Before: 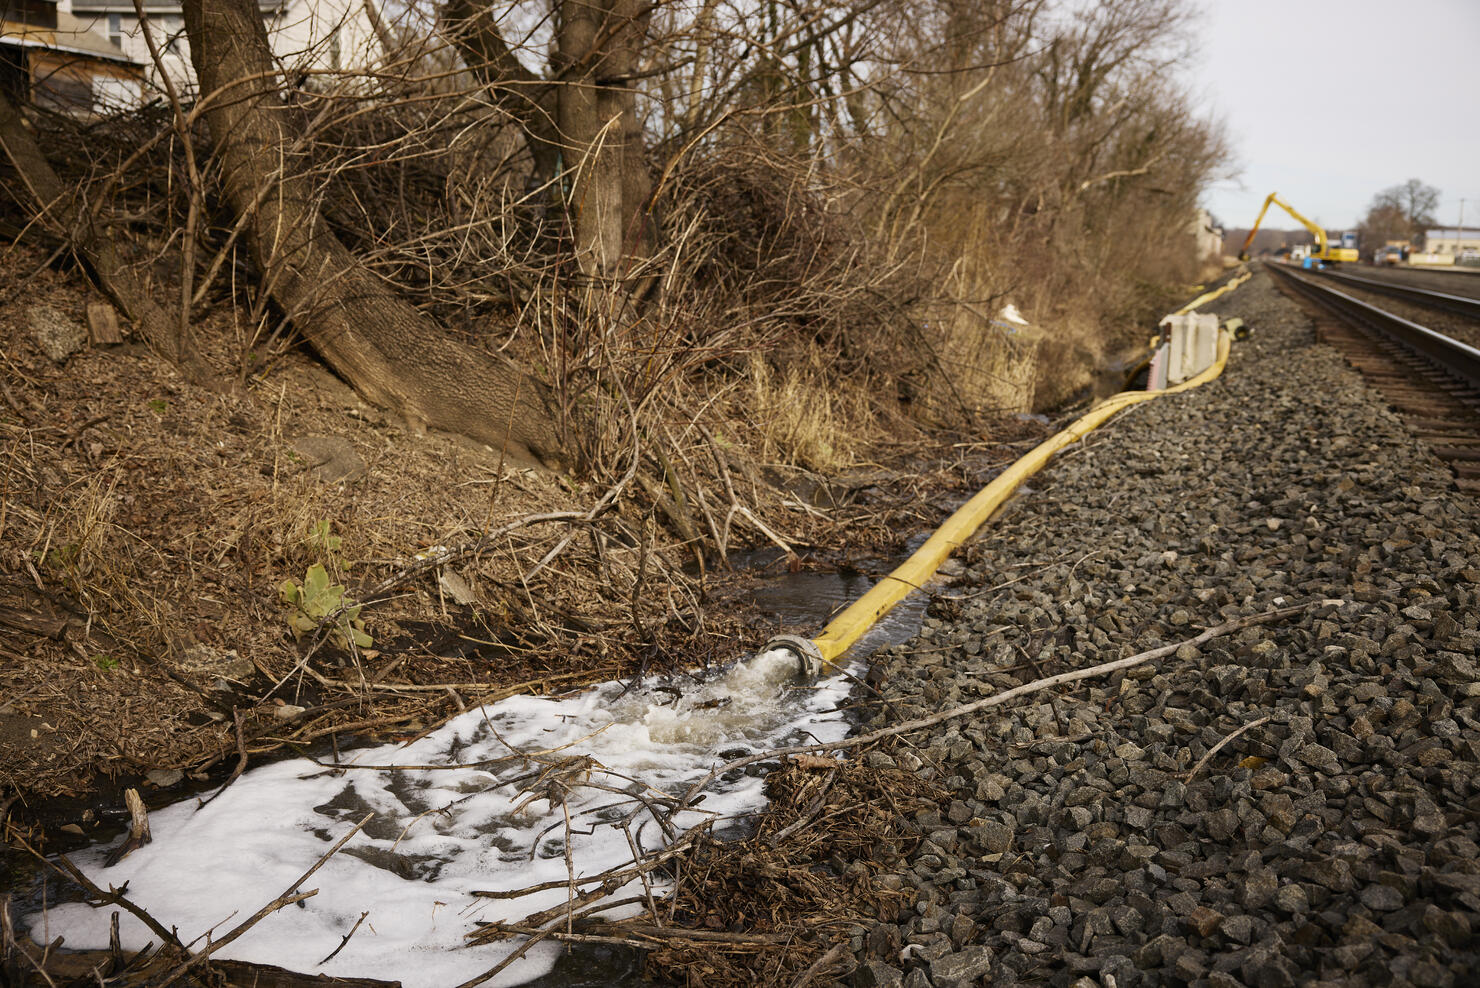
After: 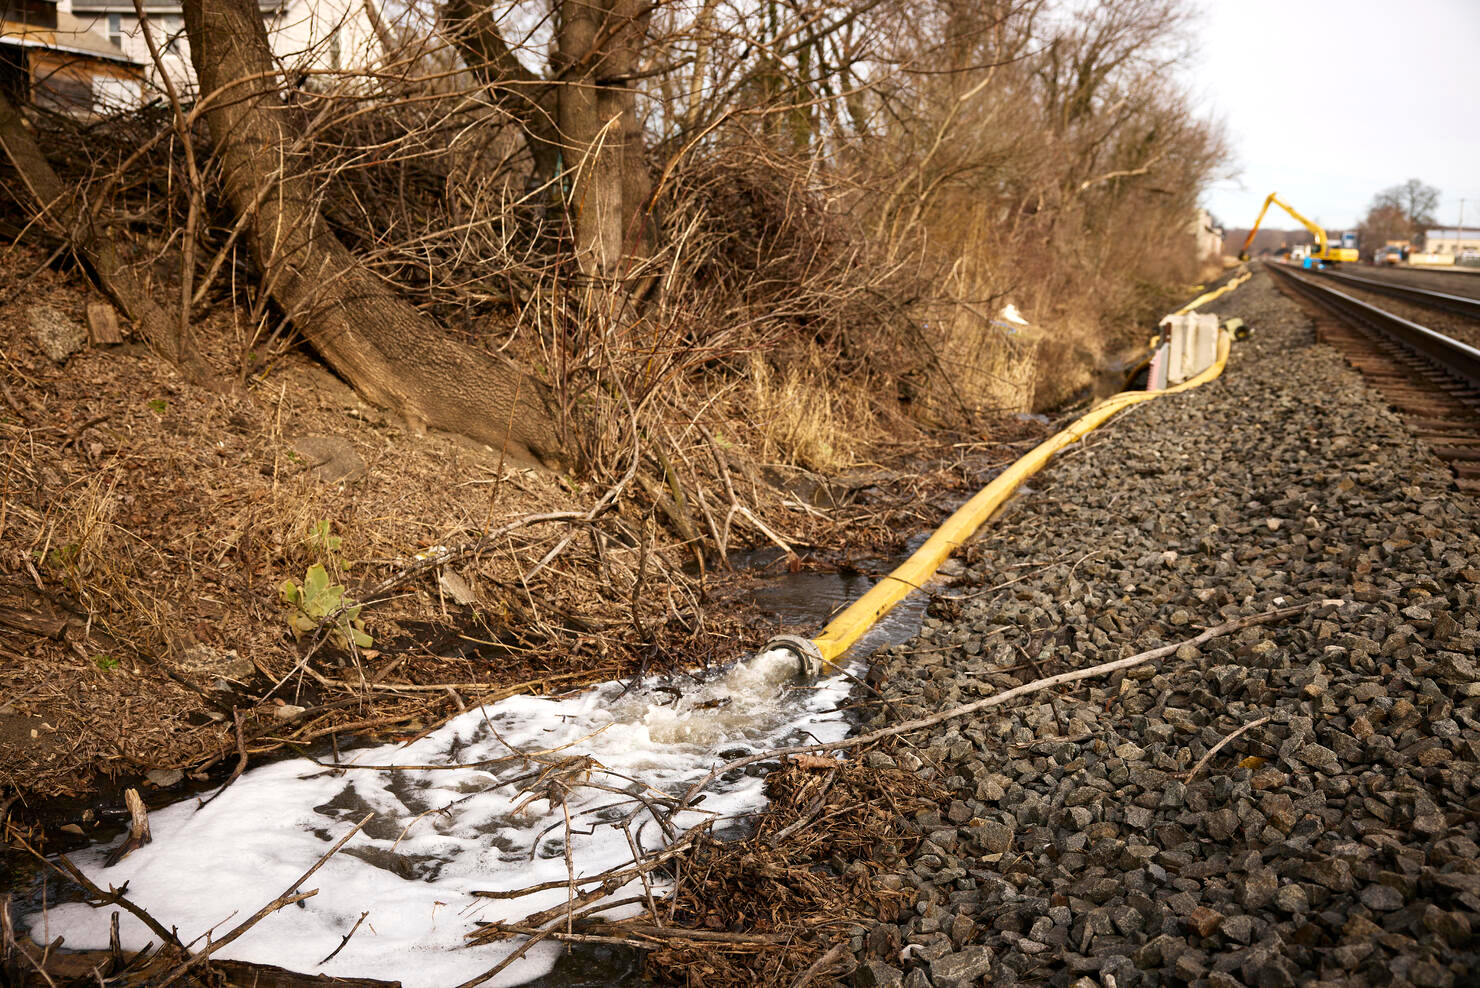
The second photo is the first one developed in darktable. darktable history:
exposure: exposure 0.374 EV, compensate exposure bias true, compensate highlight preservation false
